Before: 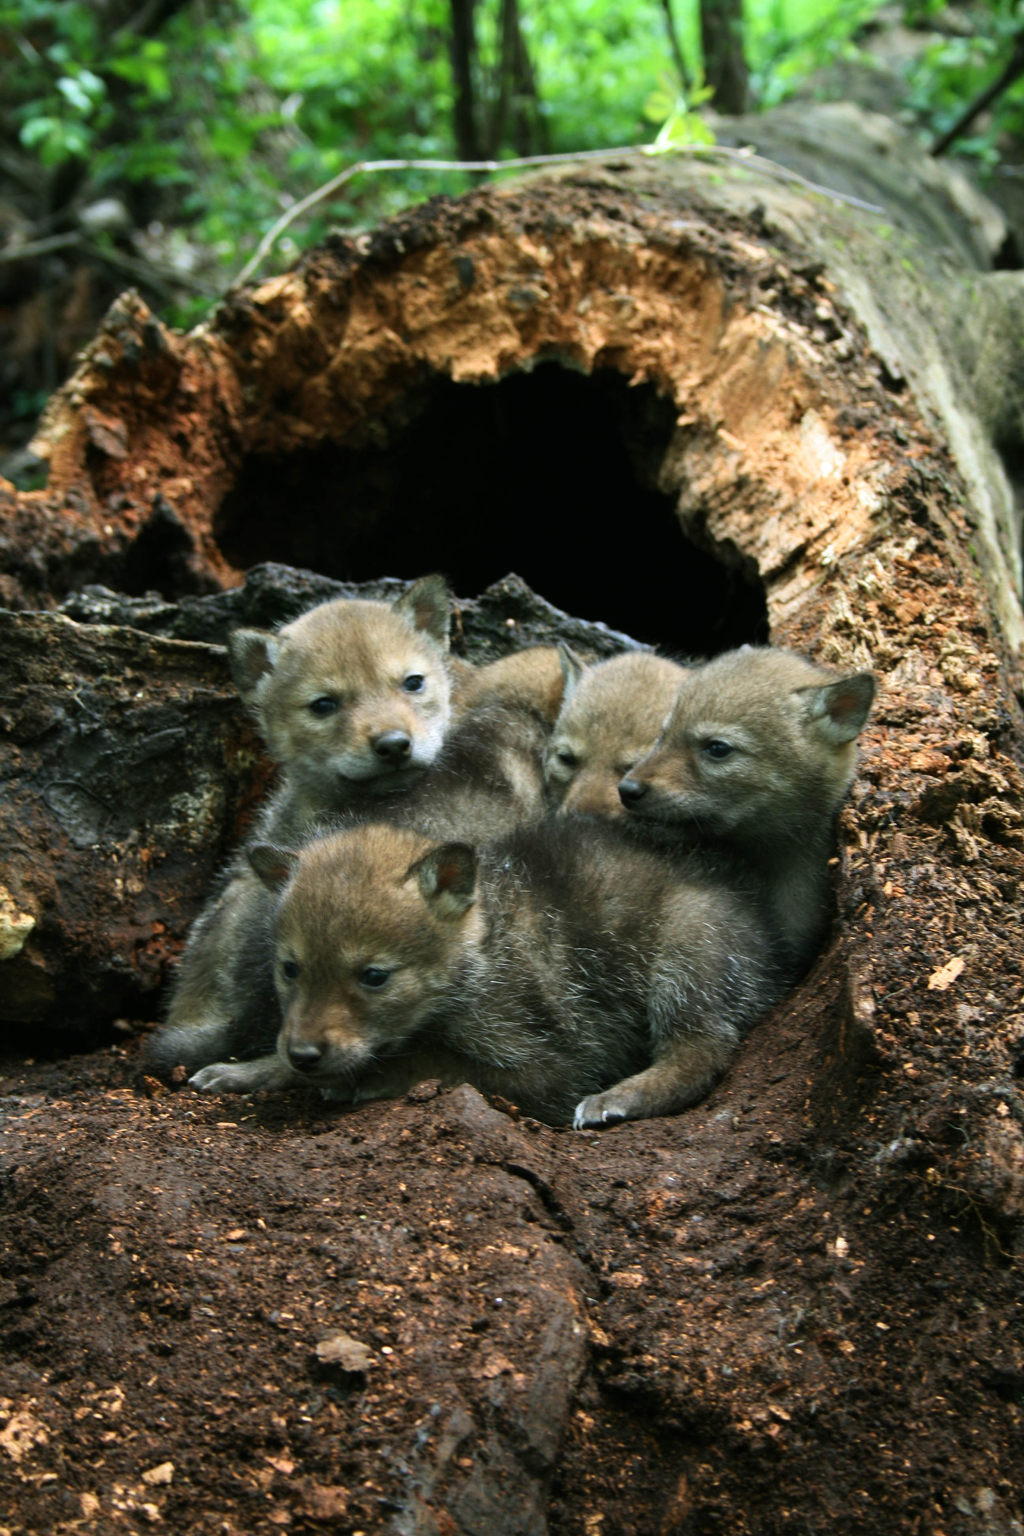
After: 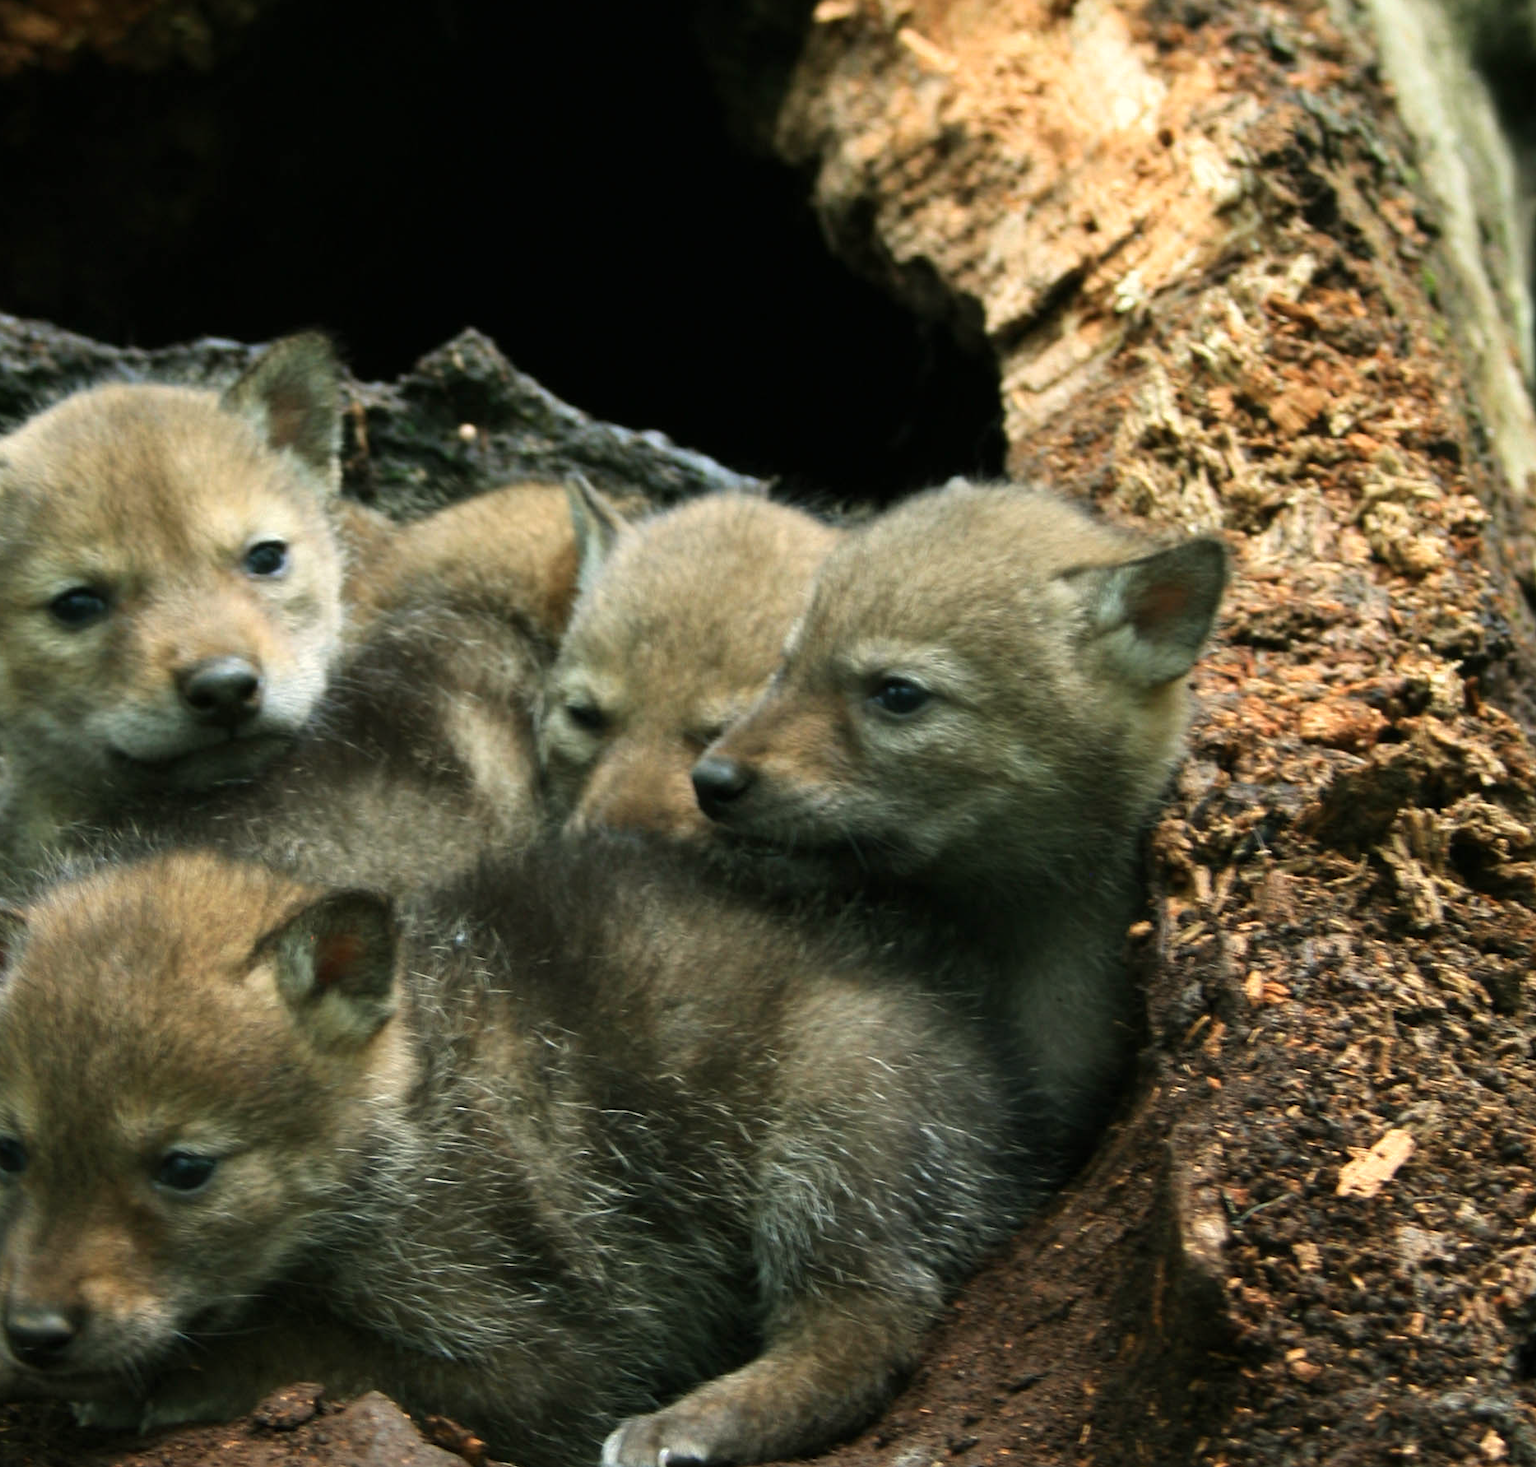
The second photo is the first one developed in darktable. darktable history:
white balance: red 1.029, blue 0.92
crop and rotate: left 27.938%, top 27.046%, bottom 27.046%
